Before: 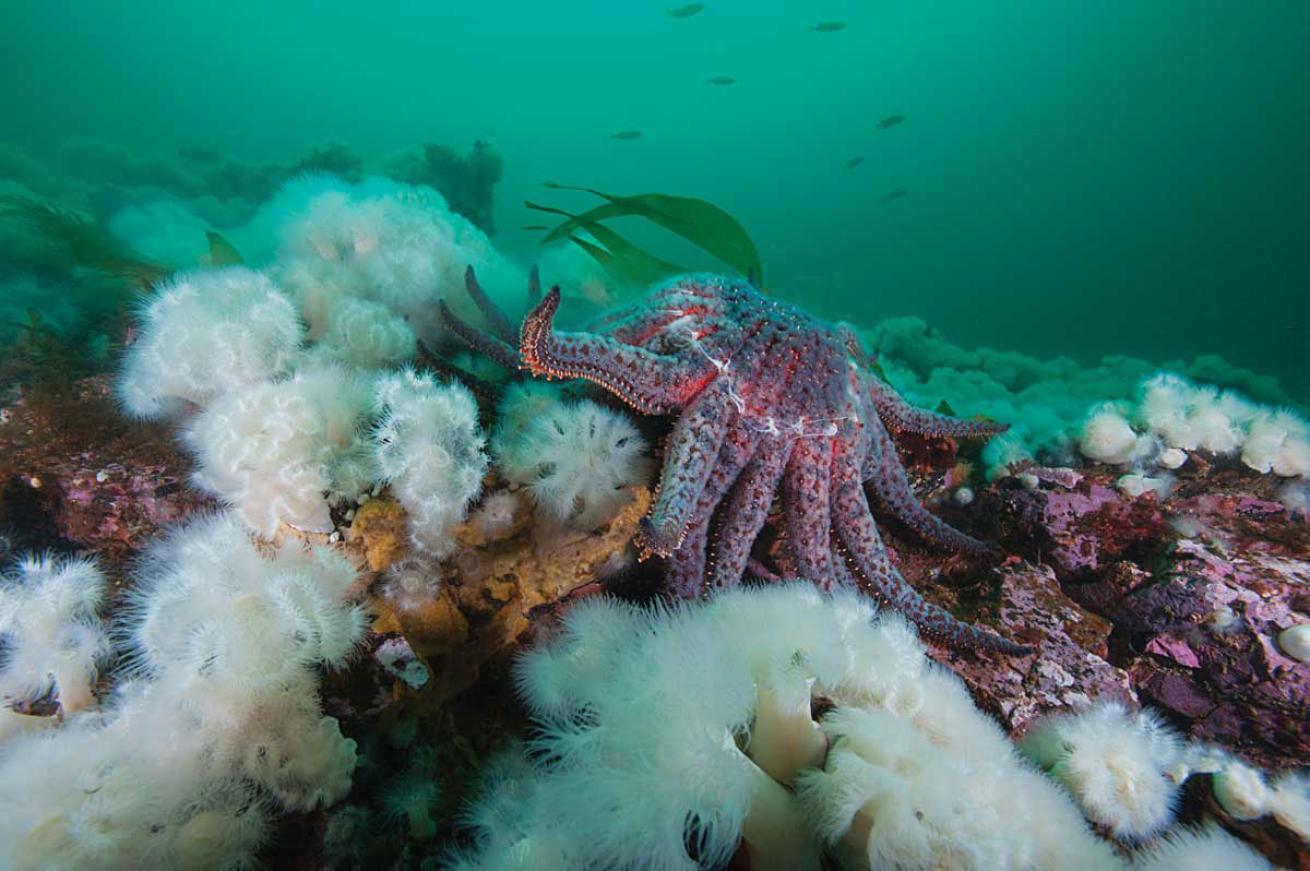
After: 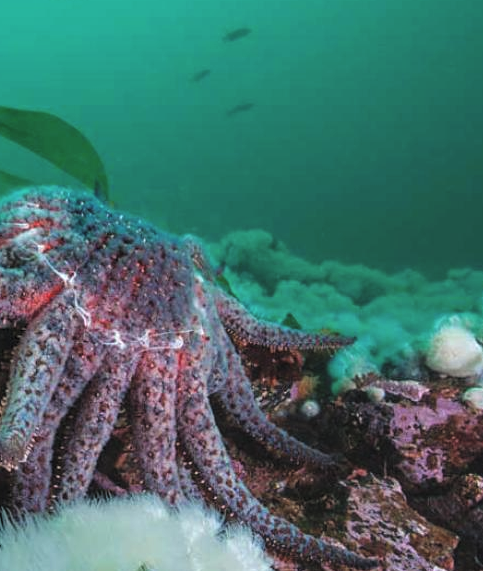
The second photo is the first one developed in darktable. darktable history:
exposure: black level correction -0.015, exposure -0.125 EV, compensate highlight preservation false
crop and rotate: left 49.936%, top 10.094%, right 13.136%, bottom 24.256%
rgb levels: levels [[0.01, 0.419, 0.839], [0, 0.5, 1], [0, 0.5, 1]]
local contrast: on, module defaults
